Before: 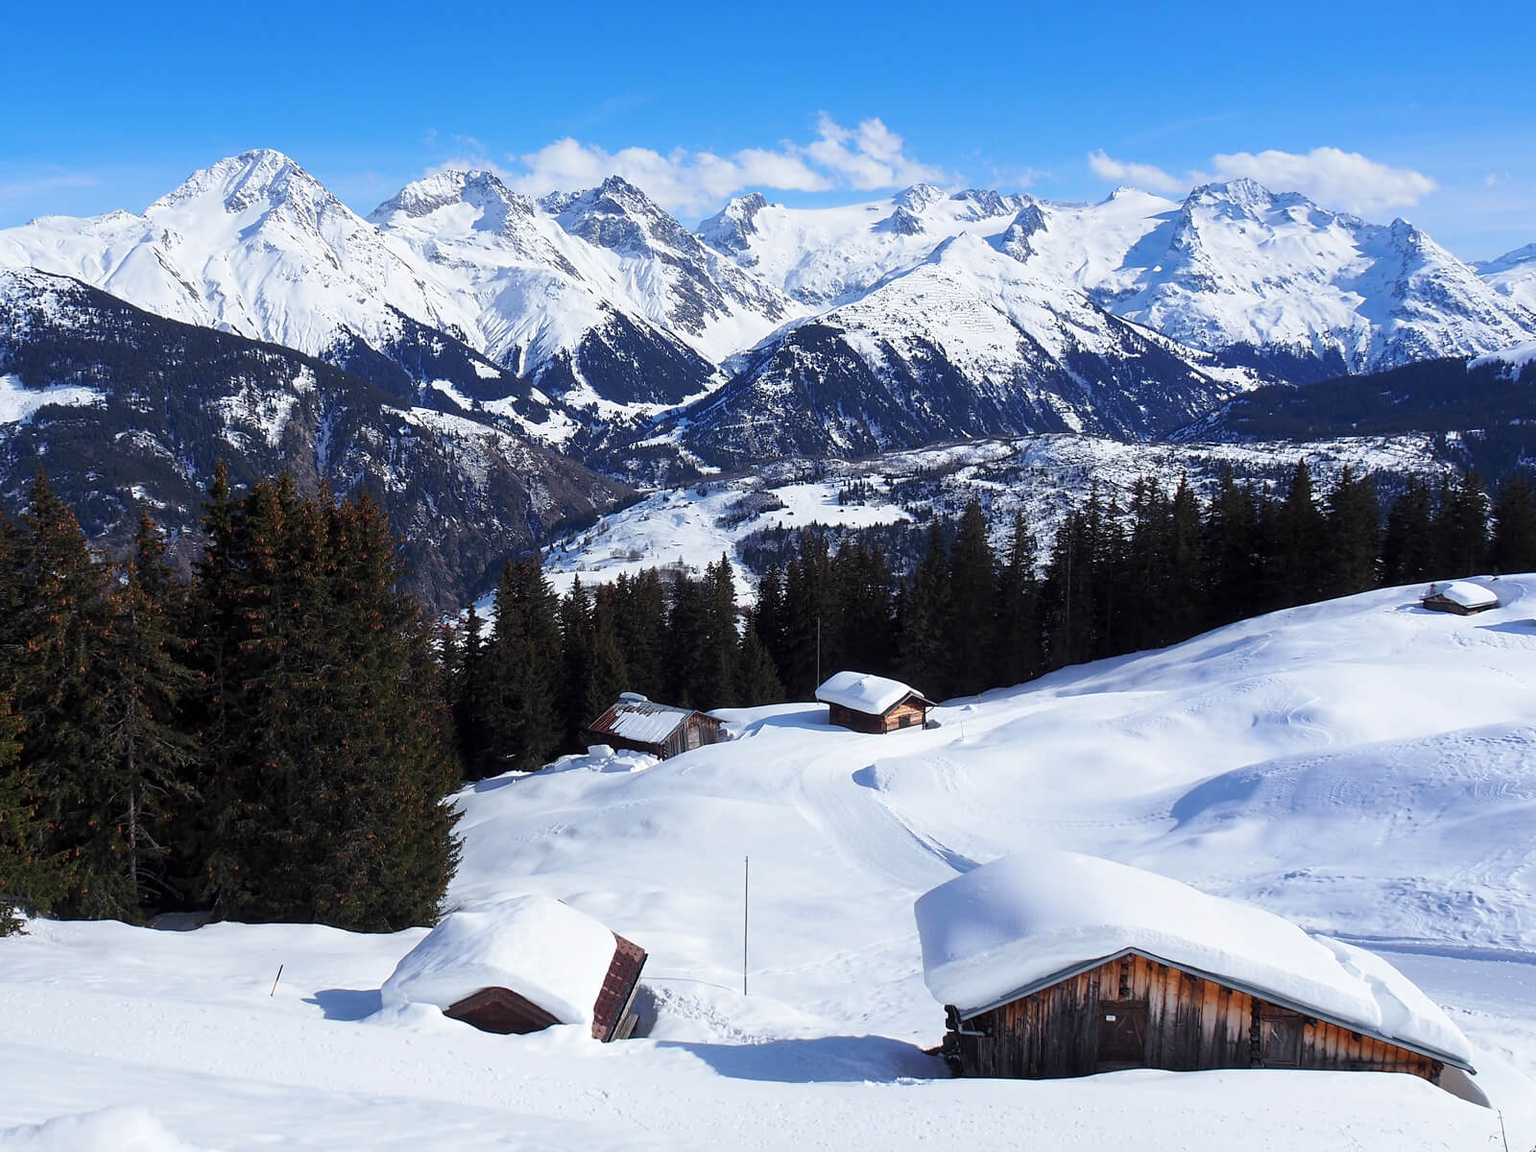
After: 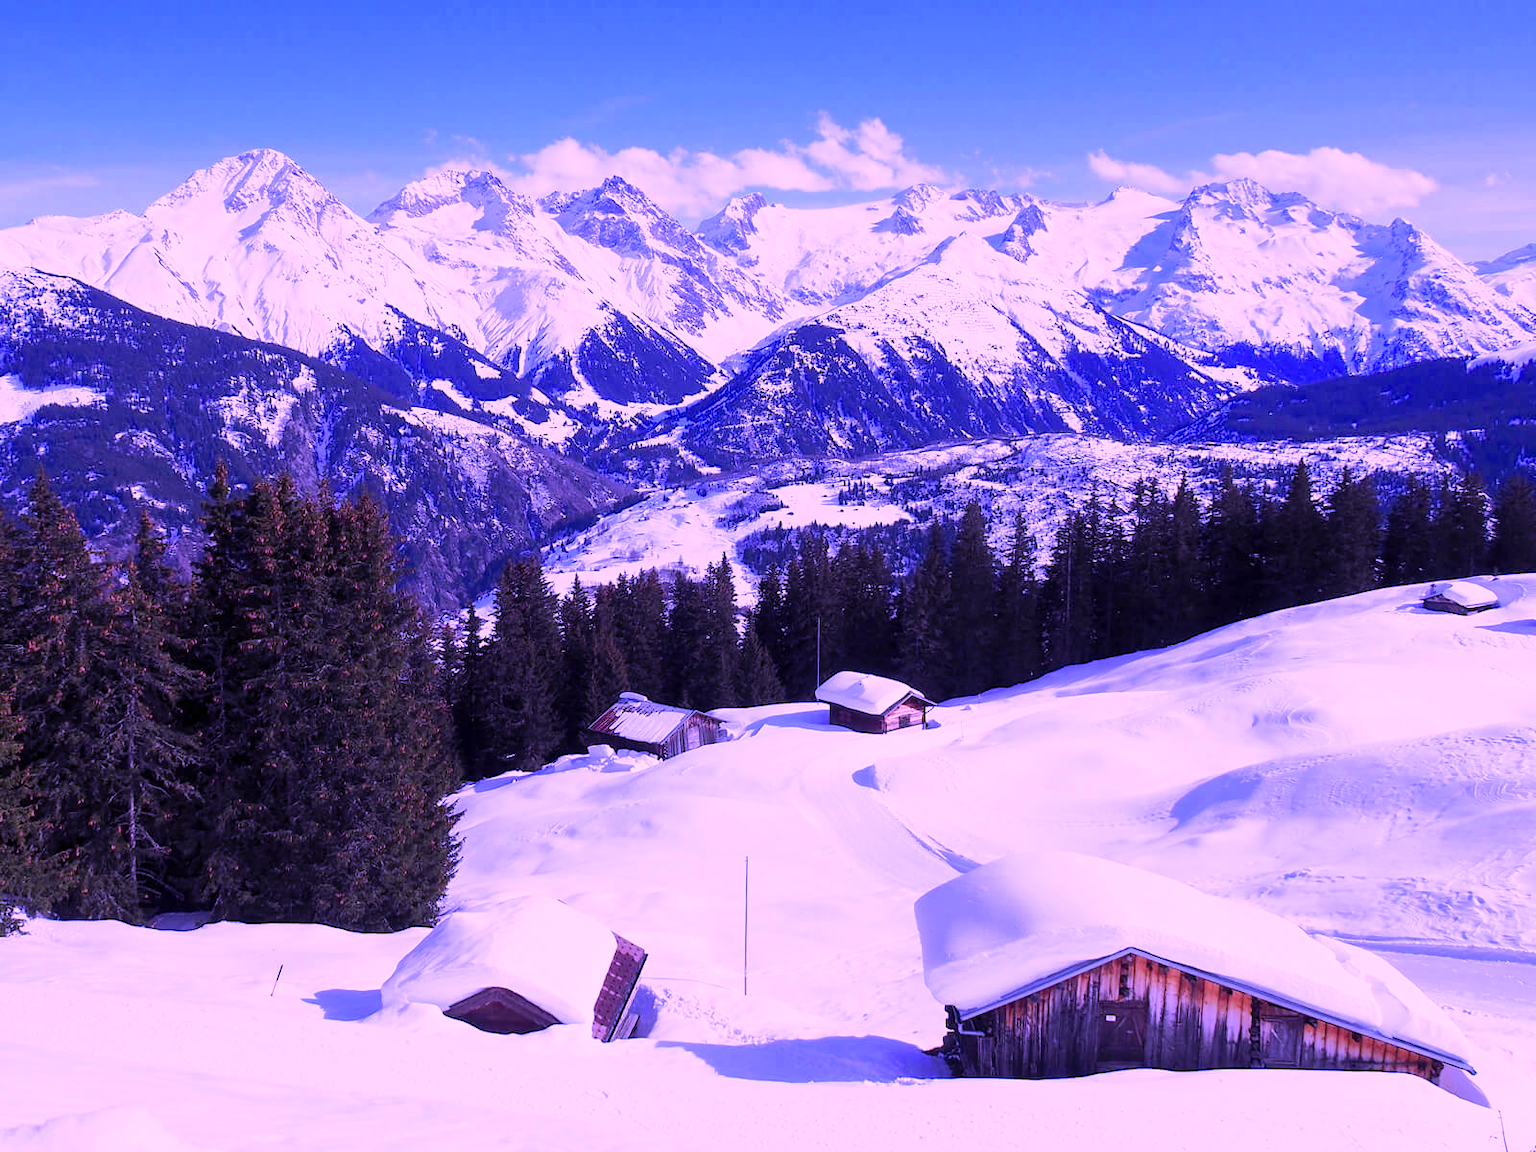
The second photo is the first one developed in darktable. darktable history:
color calibration: illuminant custom, x 0.379, y 0.479, temperature 4456.51 K
tone curve: curves: ch0 [(0, 0) (0.003, 0.004) (0.011, 0.015) (0.025, 0.033) (0.044, 0.058) (0.069, 0.091) (0.1, 0.131) (0.136, 0.178) (0.177, 0.232) (0.224, 0.294) (0.277, 0.362) (0.335, 0.434) (0.399, 0.512) (0.468, 0.582) (0.543, 0.646) (0.623, 0.713) (0.709, 0.783) (0.801, 0.876) (0.898, 0.938) (1, 1)], color space Lab, linked channels, preserve colors none
